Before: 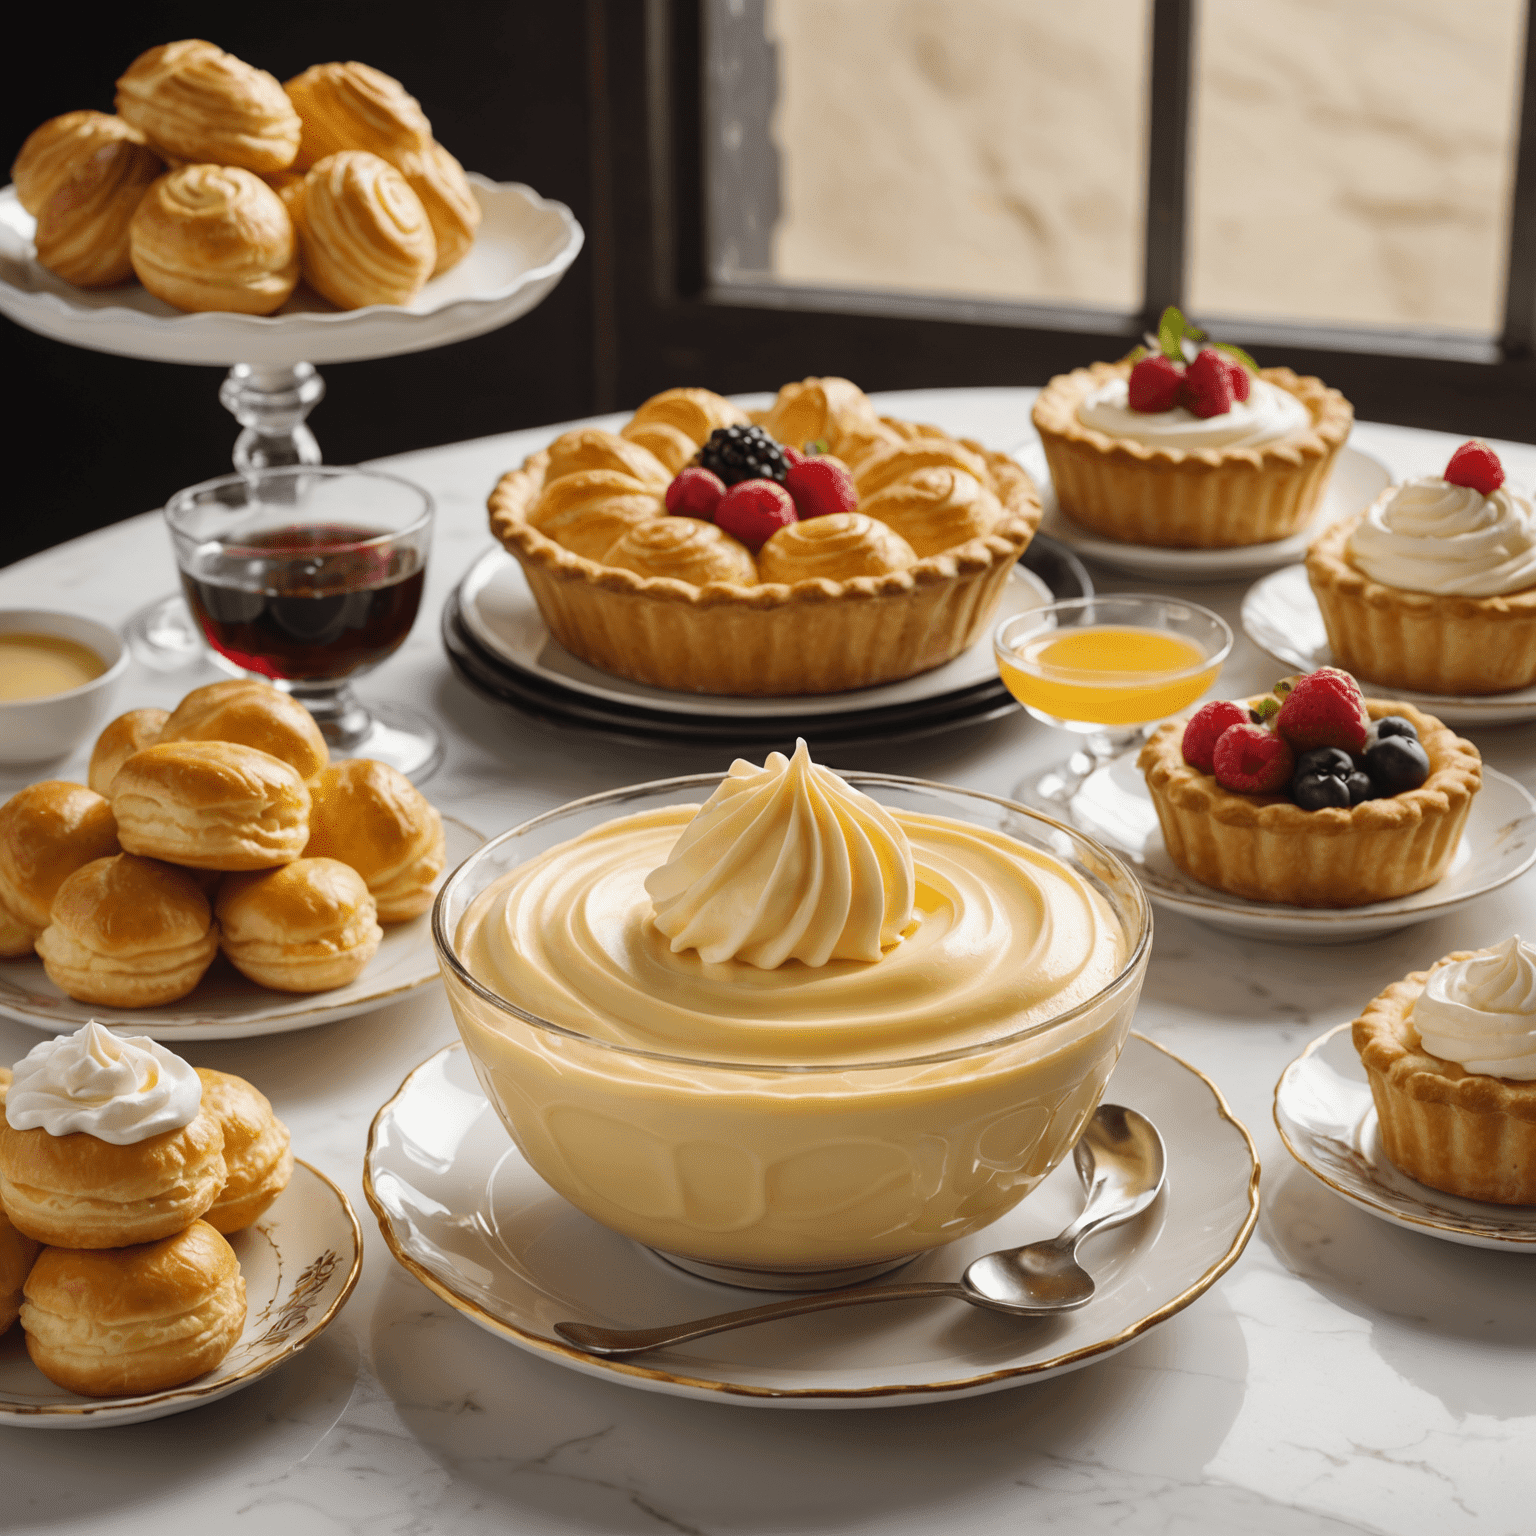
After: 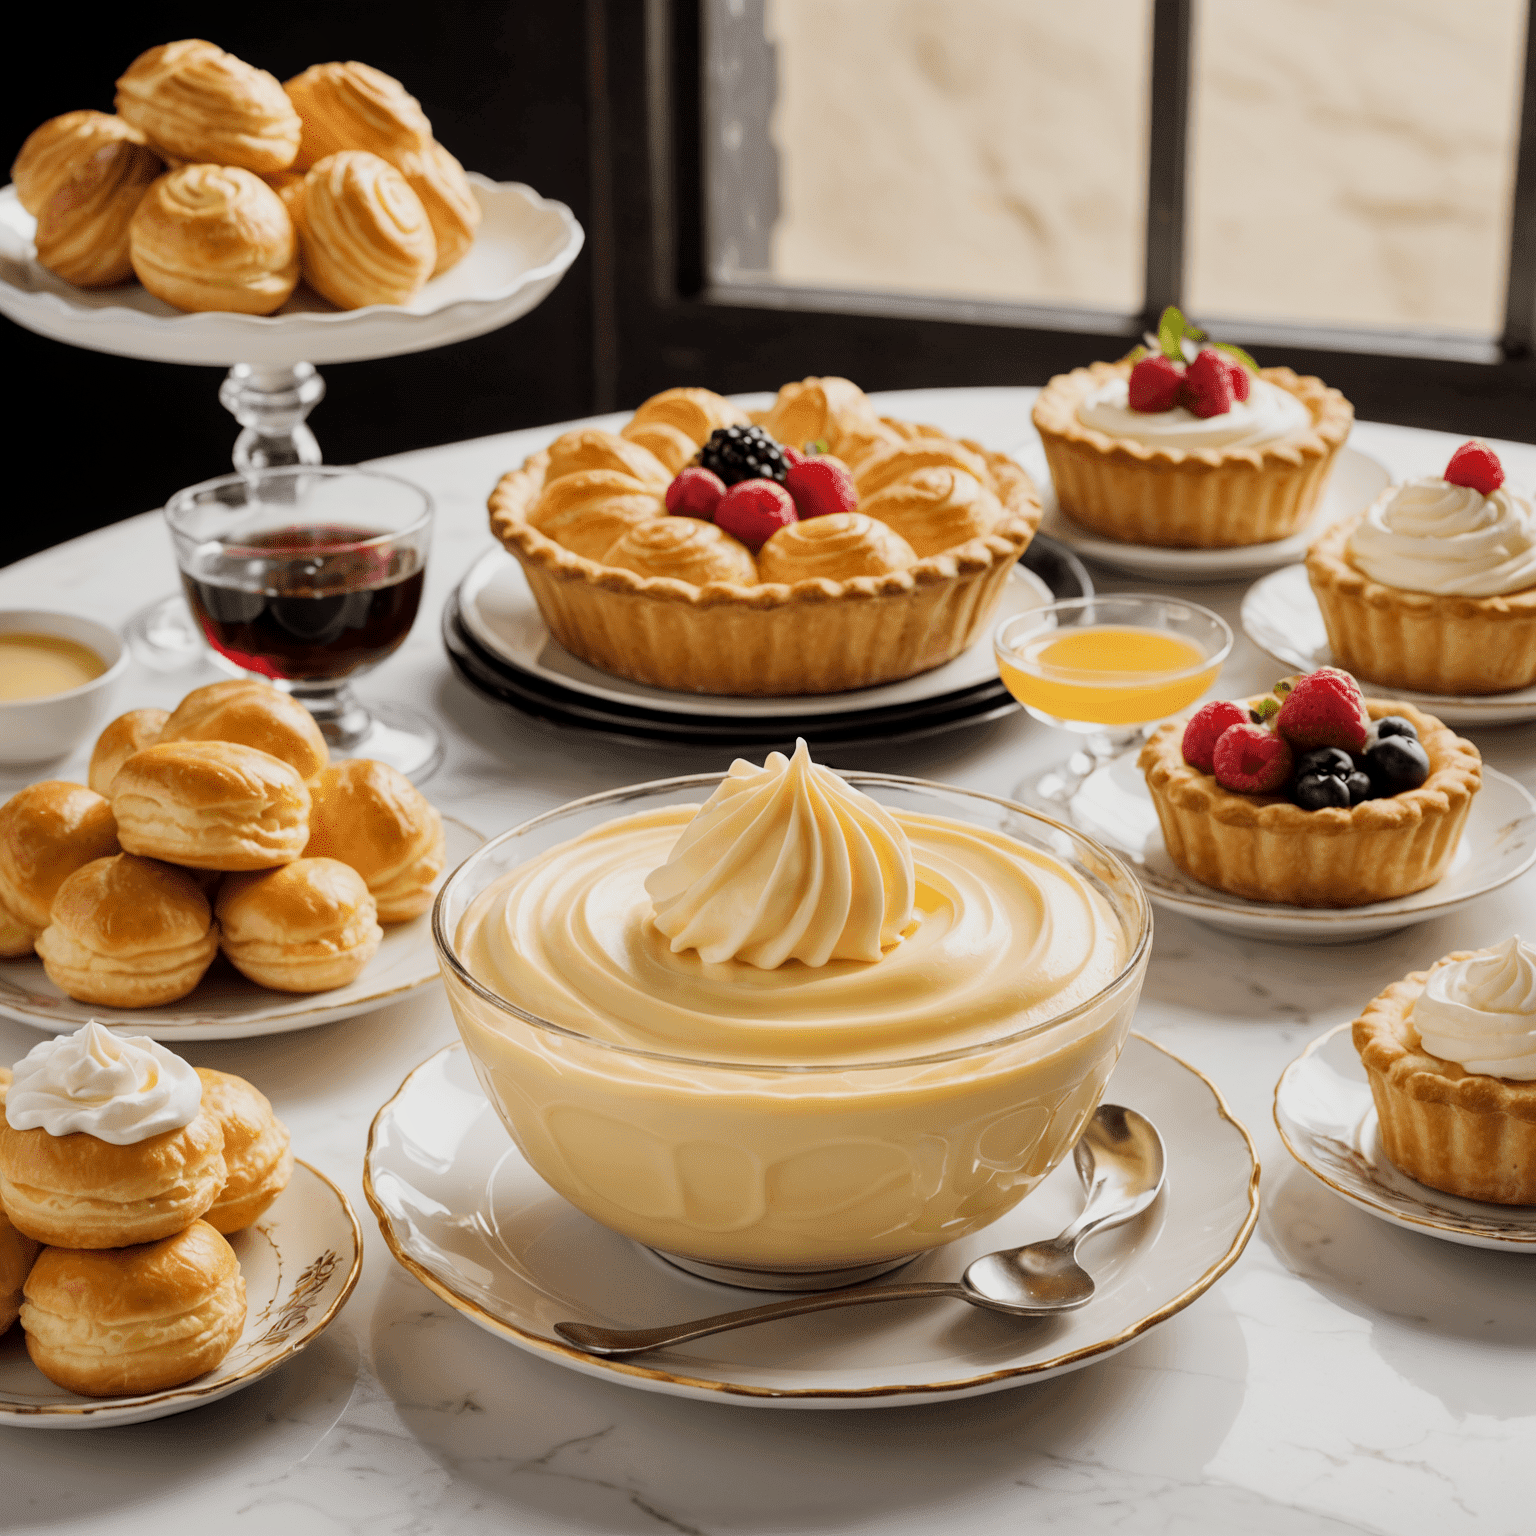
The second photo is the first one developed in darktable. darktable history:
filmic rgb: black relative exposure -7.65 EV, white relative exposure 4.56 EV, hardness 3.61
exposure: black level correction 0.001, exposure 0.499 EV, compensate exposure bias true, compensate highlight preservation false
local contrast: highlights 107%, shadows 100%, detail 119%, midtone range 0.2
